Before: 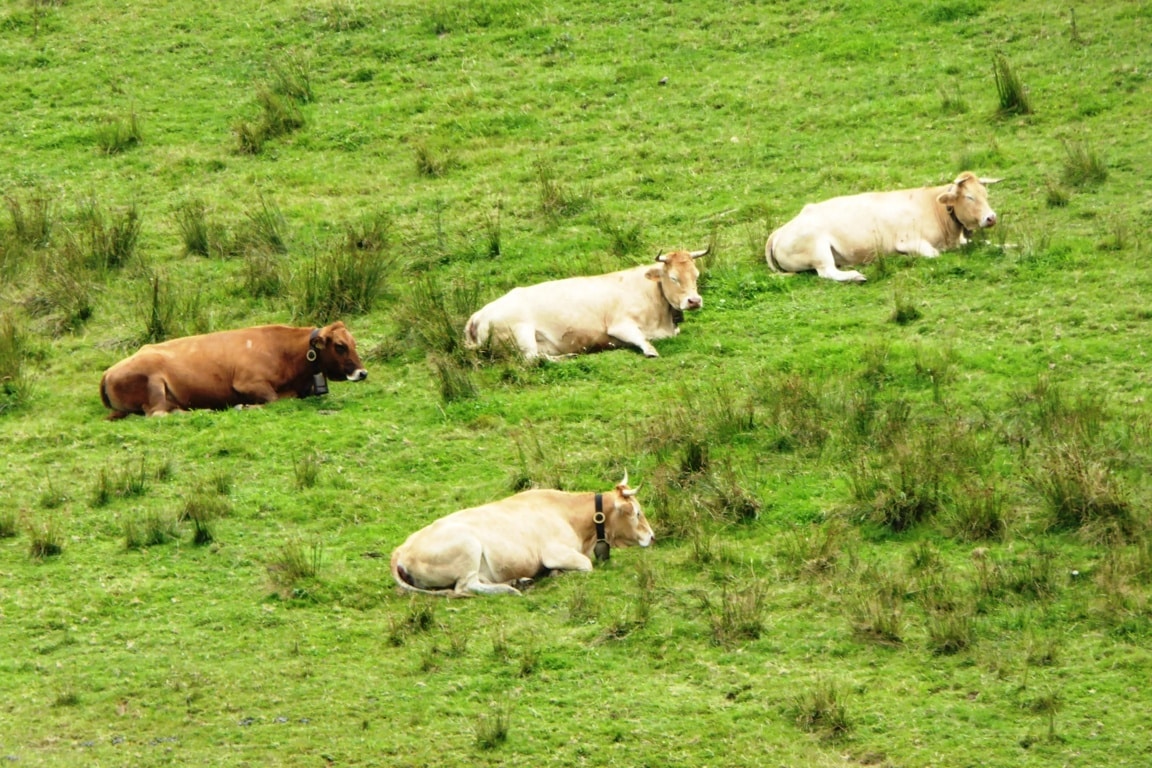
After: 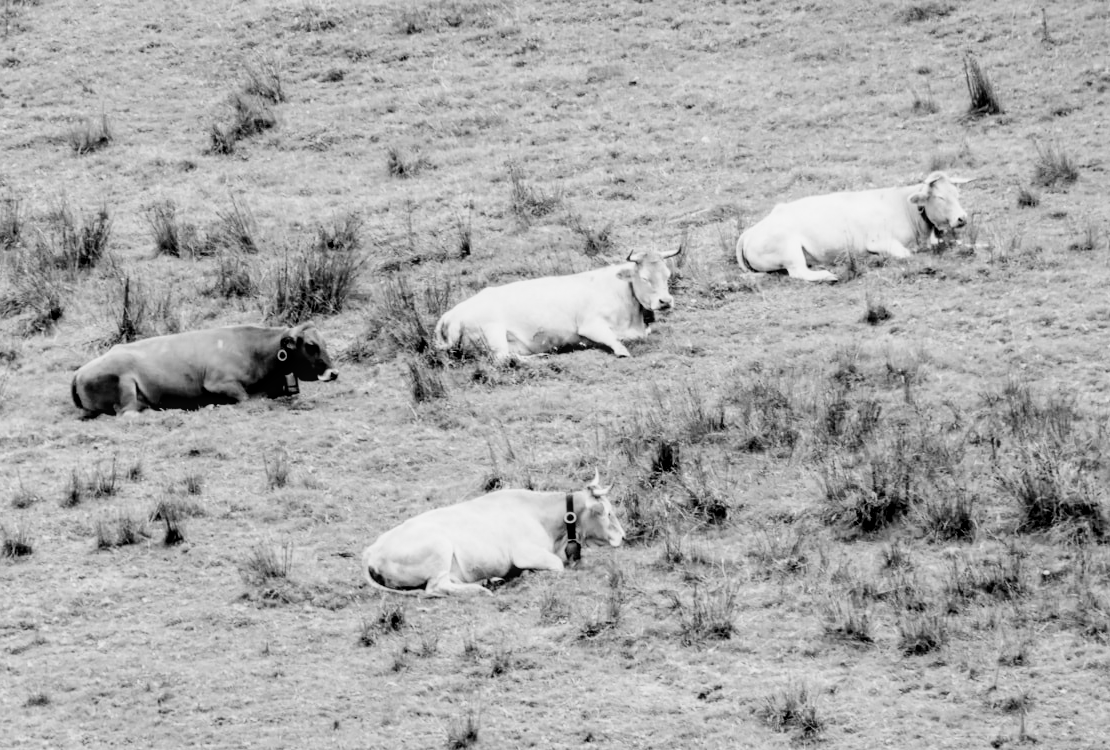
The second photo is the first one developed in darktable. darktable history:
exposure: exposure 0.7 EV, compensate highlight preservation false
rotate and perspective: automatic cropping original format, crop left 0, crop top 0
crop and rotate: left 2.536%, right 1.107%, bottom 2.246%
tone equalizer: -8 EV -0.417 EV, -7 EV -0.389 EV, -6 EV -0.333 EV, -5 EV -0.222 EV, -3 EV 0.222 EV, -2 EV 0.333 EV, -1 EV 0.389 EV, +0 EV 0.417 EV, edges refinement/feathering 500, mask exposure compensation -1.57 EV, preserve details no
local contrast: on, module defaults
contrast brightness saturation: contrast 0.07, brightness -0.13, saturation 0.06
monochrome: a 1.94, b -0.638
filmic rgb: black relative exposure -4.14 EV, white relative exposure 5.1 EV, hardness 2.11, contrast 1.165
